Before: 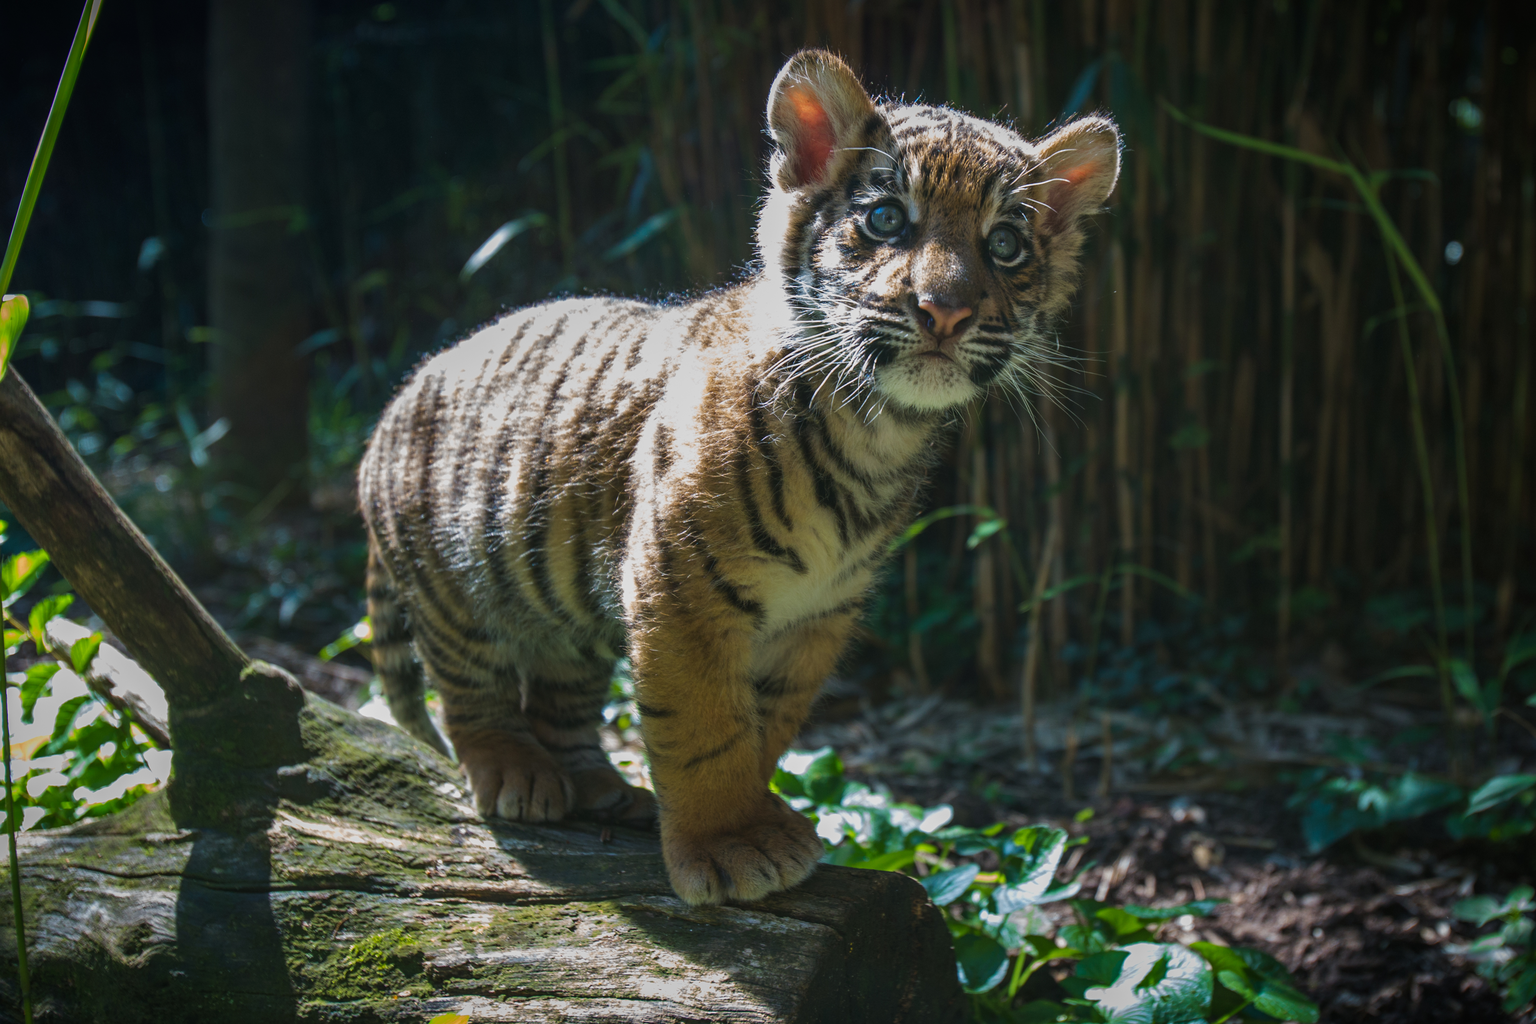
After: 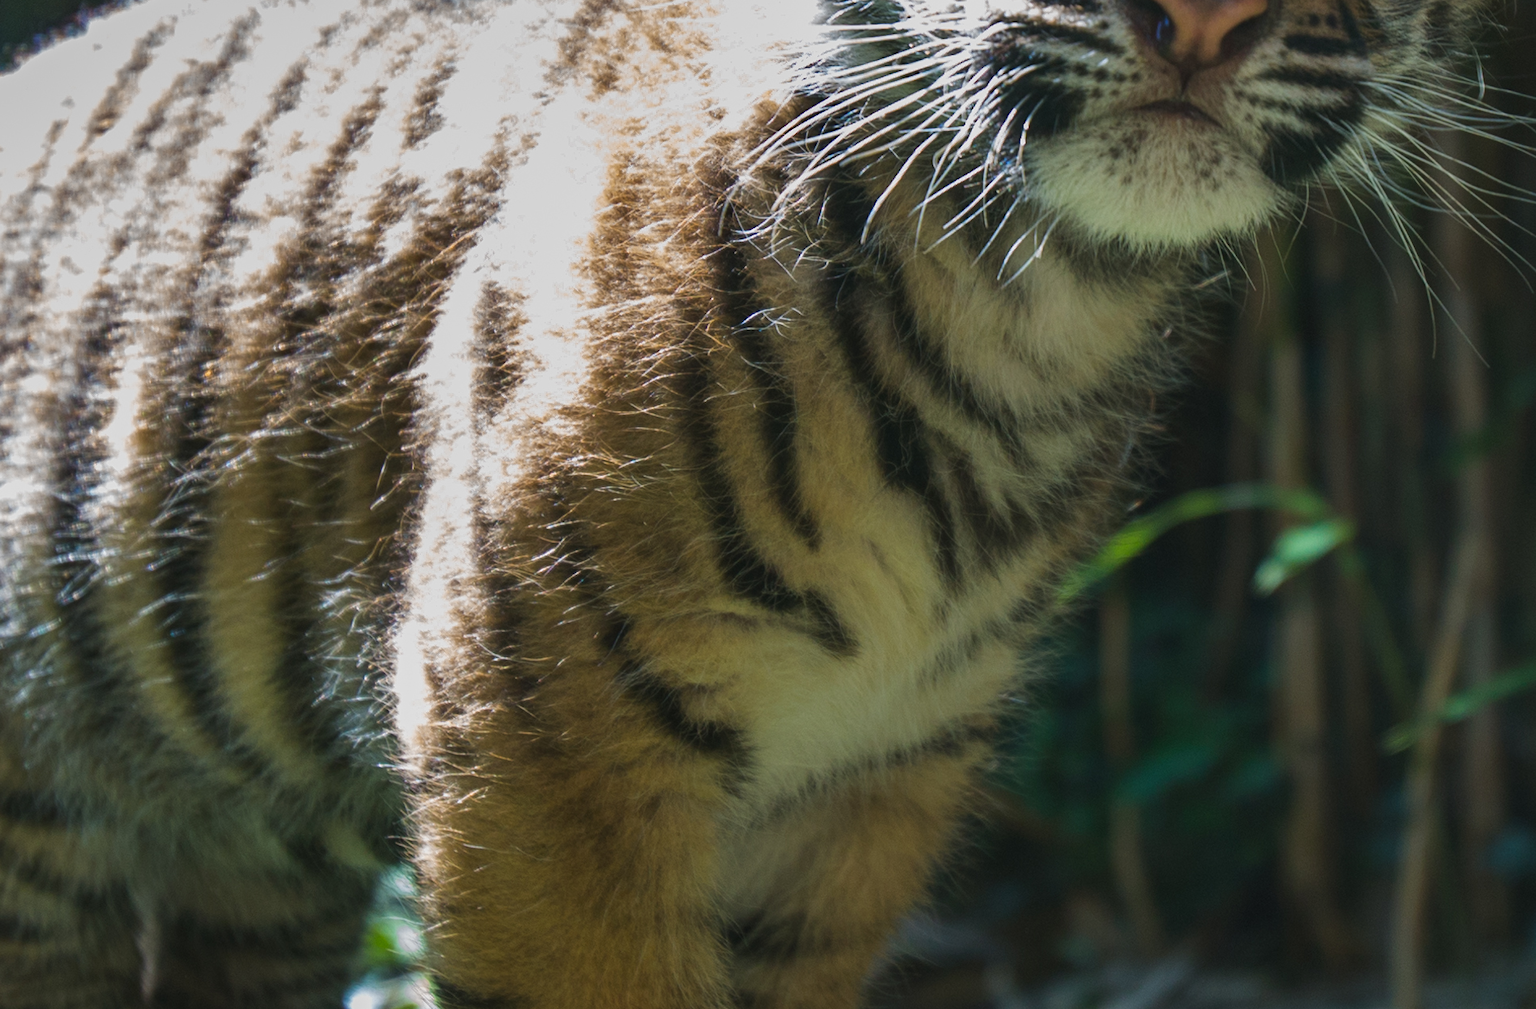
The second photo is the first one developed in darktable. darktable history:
crop: left 30.216%, top 30.358%, right 29.686%, bottom 30.081%
